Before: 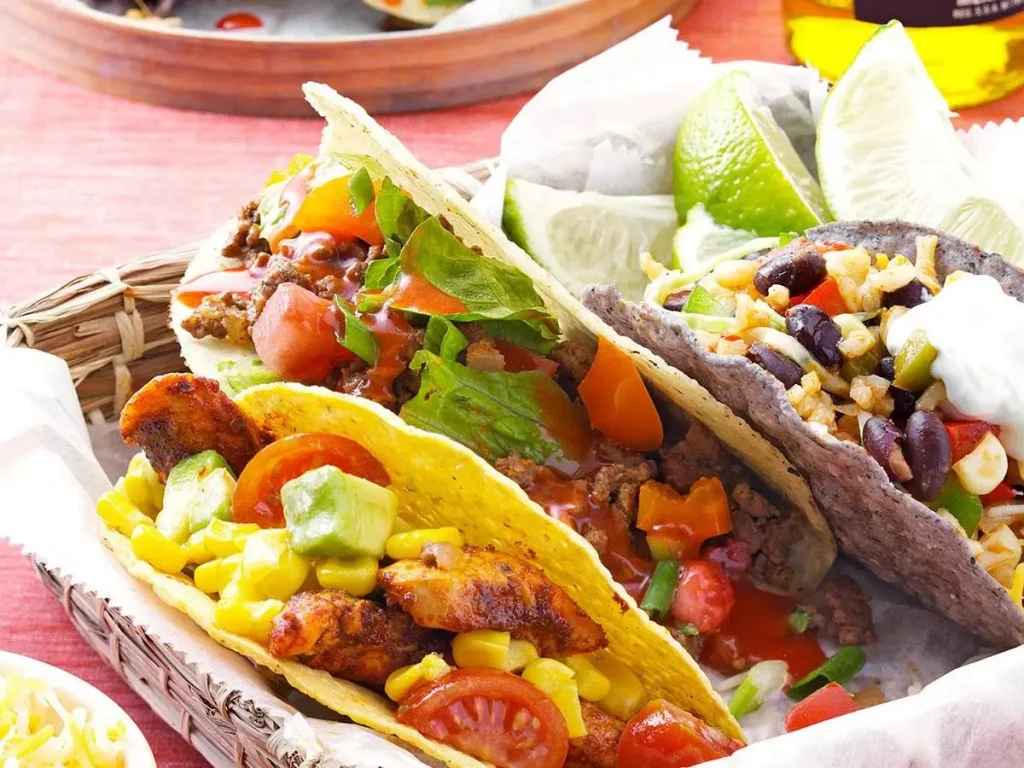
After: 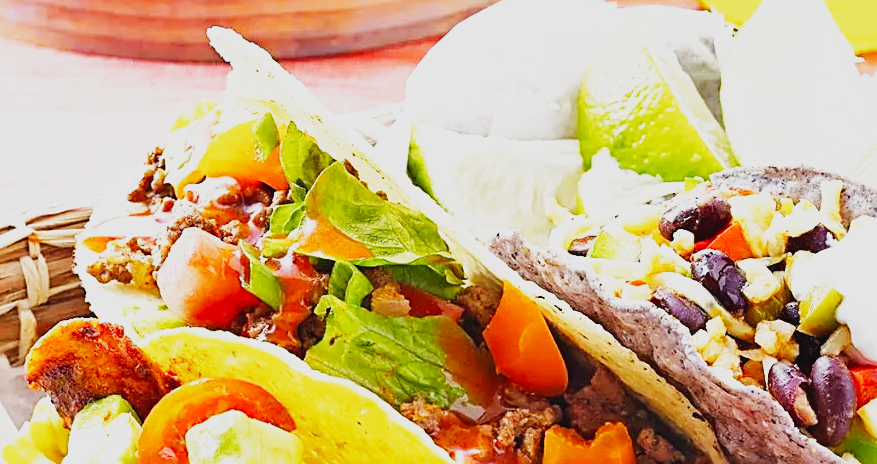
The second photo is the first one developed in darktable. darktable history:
base curve: curves: ch0 [(0, 0) (0.007, 0.004) (0.027, 0.03) (0.046, 0.07) (0.207, 0.54) (0.442, 0.872) (0.673, 0.972) (1, 1)], preserve colors none
crop and rotate: left 9.345%, top 7.22%, right 4.982%, bottom 32.331%
contrast brightness saturation: contrast -0.08, brightness -0.04, saturation -0.11
sharpen: radius 2.531, amount 0.628
shadows and highlights: shadows 25, white point adjustment -3, highlights -30
